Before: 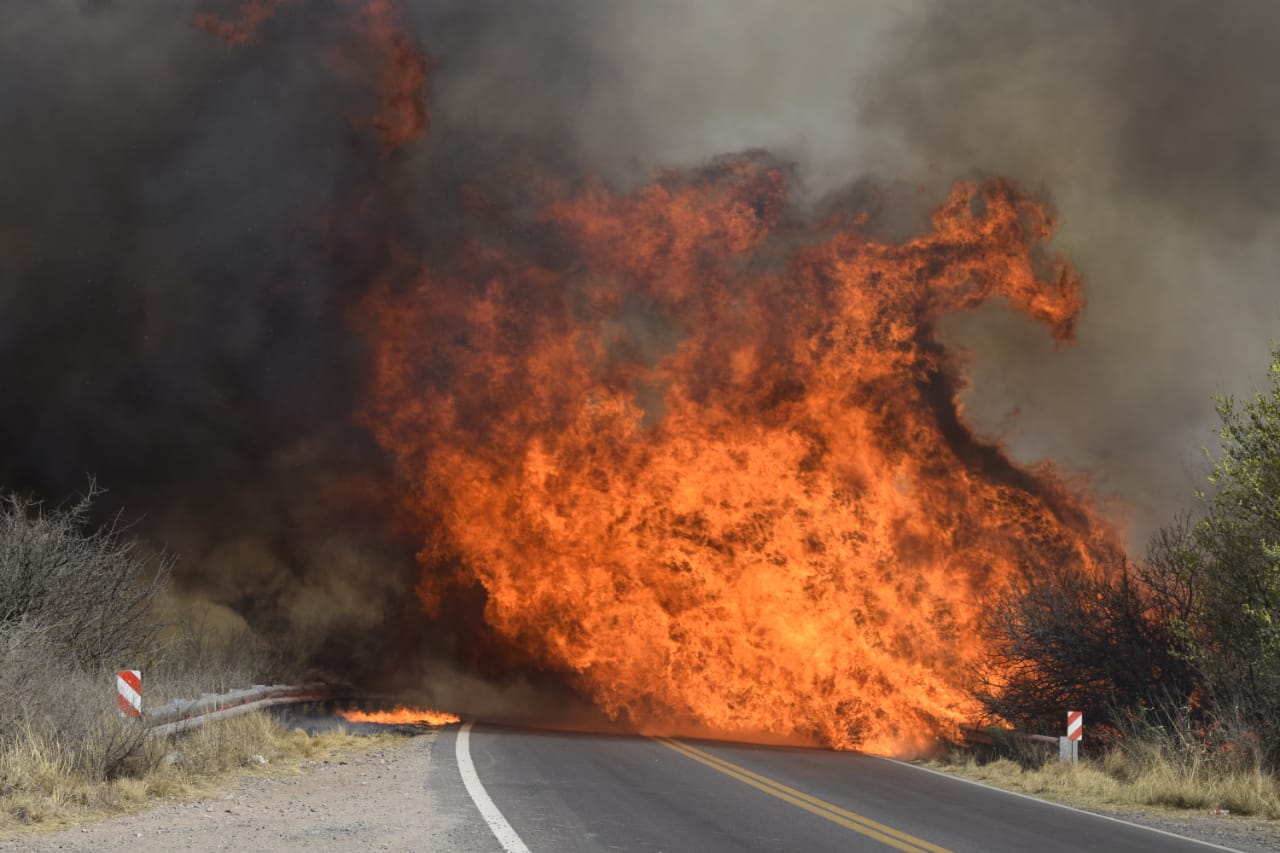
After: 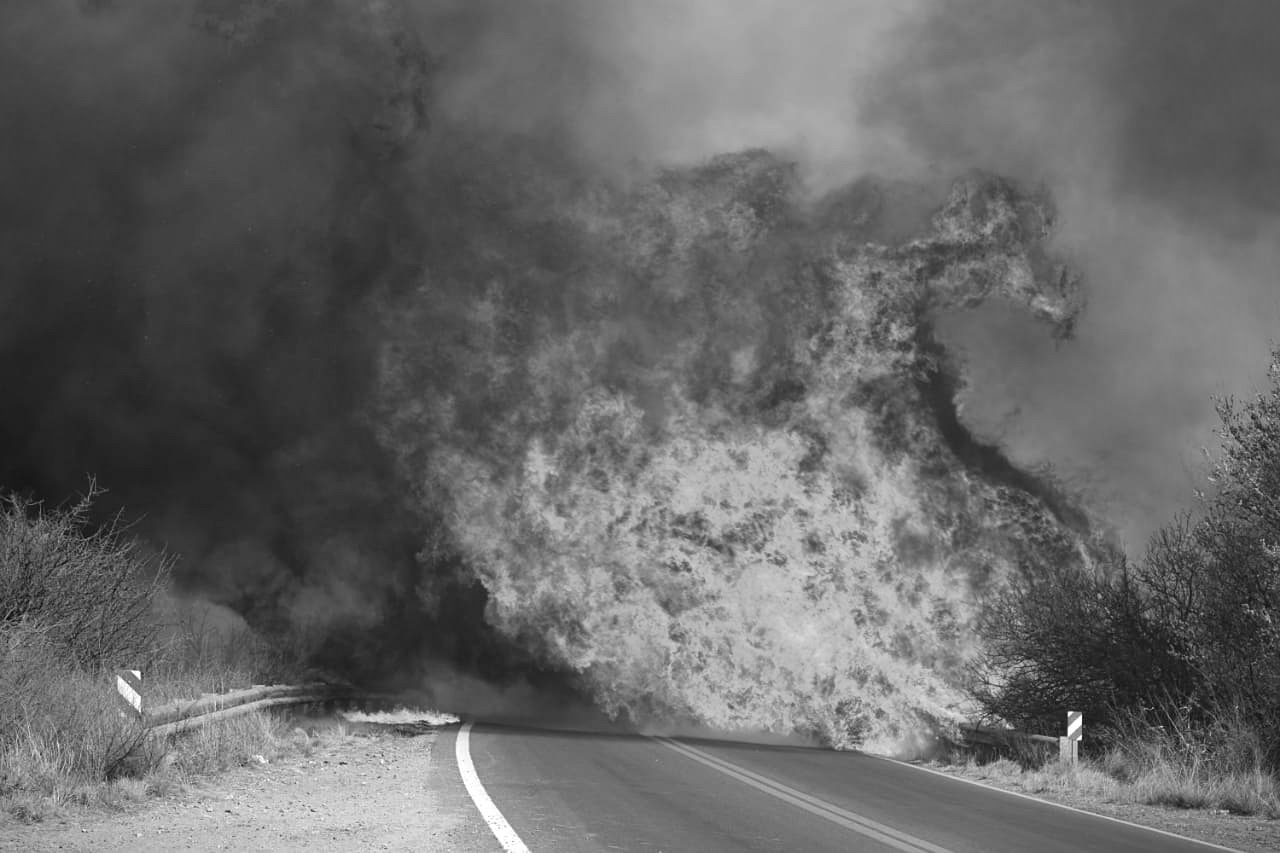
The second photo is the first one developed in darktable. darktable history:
sharpen: radius 1.272, amount 0.305, threshold 0
color calibration: output gray [0.23, 0.37, 0.4, 0], gray › normalize channels true, illuminant same as pipeline (D50), adaptation XYZ, x 0.346, y 0.359, gamut compression 0
exposure: black level correction 0, exposure 0.7 EV, compensate exposure bias true, compensate highlight preservation false
vignetting: on, module defaults
